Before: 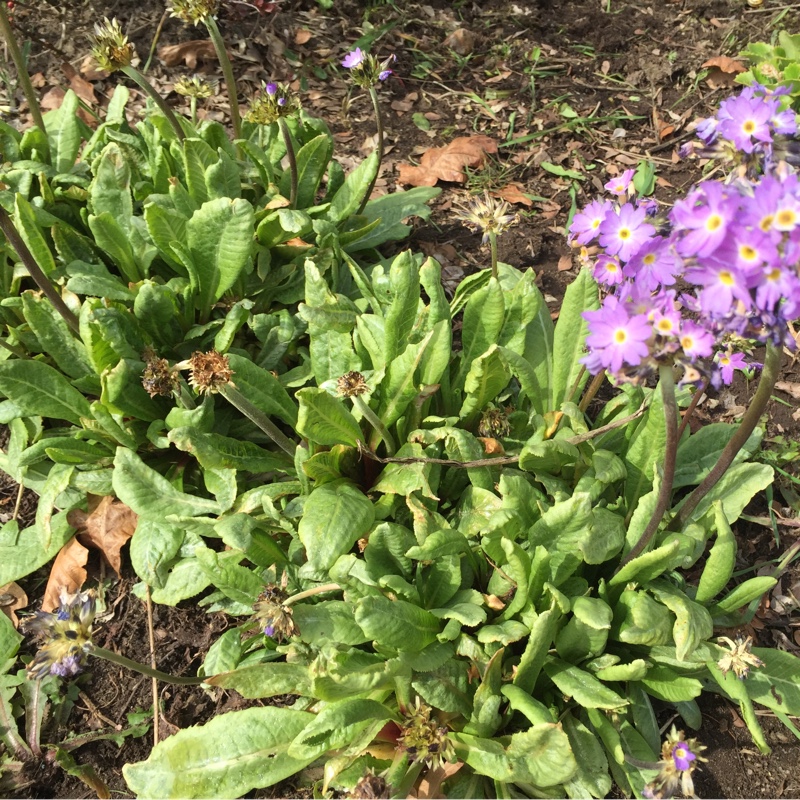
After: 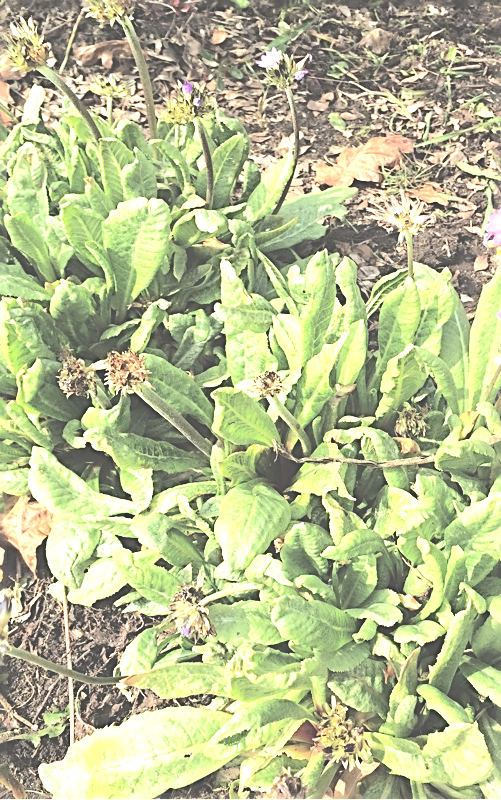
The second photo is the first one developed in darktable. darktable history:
exposure: black level correction -0.071, exposure 0.5 EV, compensate highlight preservation false
sharpen: radius 2.683, amount 0.674
tone curve: curves: ch0 [(0, 0) (0.003, 0.17) (0.011, 0.17) (0.025, 0.17) (0.044, 0.168) (0.069, 0.167) (0.1, 0.173) (0.136, 0.181) (0.177, 0.199) (0.224, 0.226) (0.277, 0.271) (0.335, 0.333) (0.399, 0.419) (0.468, 0.52) (0.543, 0.621) (0.623, 0.716) (0.709, 0.795) (0.801, 0.867) (0.898, 0.914) (1, 1)], color space Lab, independent channels, preserve colors none
crop: left 10.572%, right 26.448%
tone equalizer: -8 EV -0.754 EV, -7 EV -0.721 EV, -6 EV -0.611 EV, -5 EV -0.4 EV, -3 EV 0.402 EV, -2 EV 0.6 EV, -1 EV 0.699 EV, +0 EV 0.734 EV, edges refinement/feathering 500, mask exposure compensation -1.57 EV, preserve details no
color zones: curves: ch0 [(0.068, 0.464) (0.25, 0.5) (0.48, 0.508) (0.75, 0.536) (0.886, 0.476) (0.967, 0.456)]; ch1 [(0.066, 0.456) (0.25, 0.5) (0.616, 0.508) (0.746, 0.56) (0.934, 0.444)]
